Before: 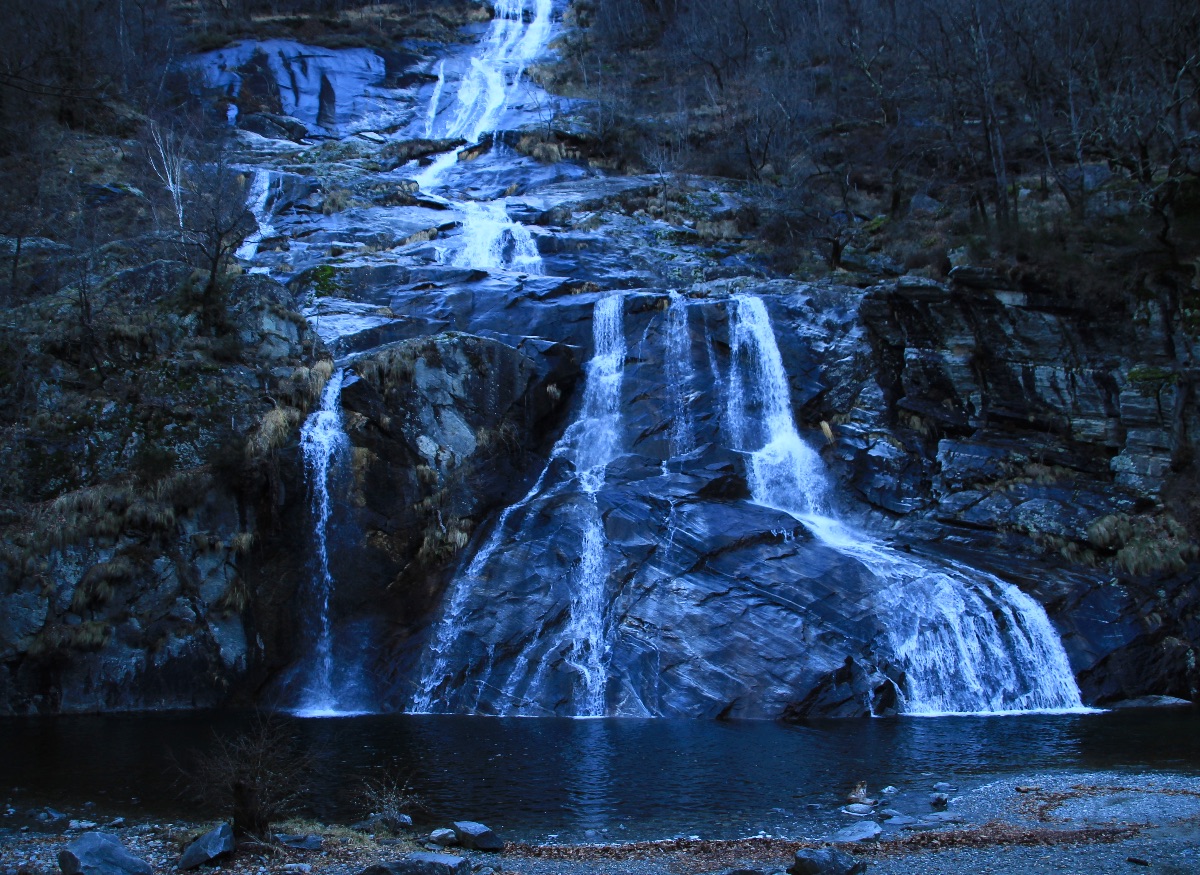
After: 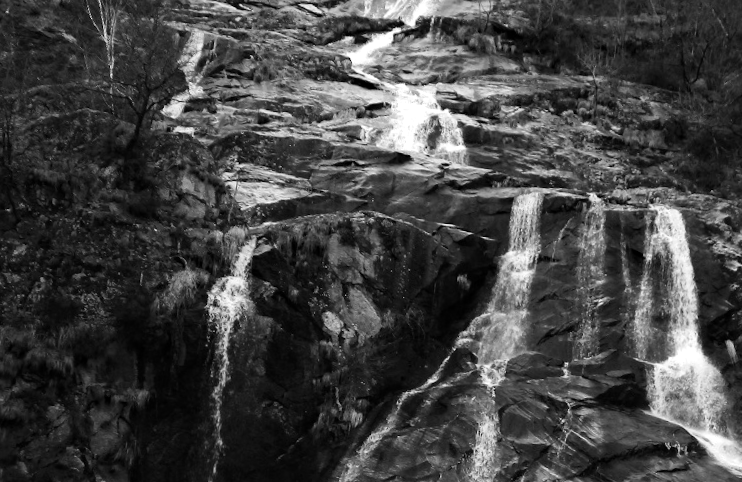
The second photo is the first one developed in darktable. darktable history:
haze removal: strength 0.282, distance 0.246, compatibility mode true, adaptive false
color zones: curves: ch0 [(0.004, 0.588) (0.116, 0.636) (0.259, 0.476) (0.423, 0.464) (0.75, 0.5)]; ch1 [(0, 0) (0.143, 0) (0.286, 0) (0.429, 0) (0.571, 0) (0.714, 0) (0.857, 0)]
tone equalizer: -8 EV -0.445 EV, -7 EV -0.386 EV, -6 EV -0.296 EV, -5 EV -0.211 EV, -3 EV 0.19 EV, -2 EV 0.341 EV, -1 EV 0.397 EV, +0 EV 0.431 EV, edges refinement/feathering 500, mask exposure compensation -1.57 EV, preserve details no
crop and rotate: angle -6.13°, left 2.024%, top 6.75%, right 27.423%, bottom 30.333%
